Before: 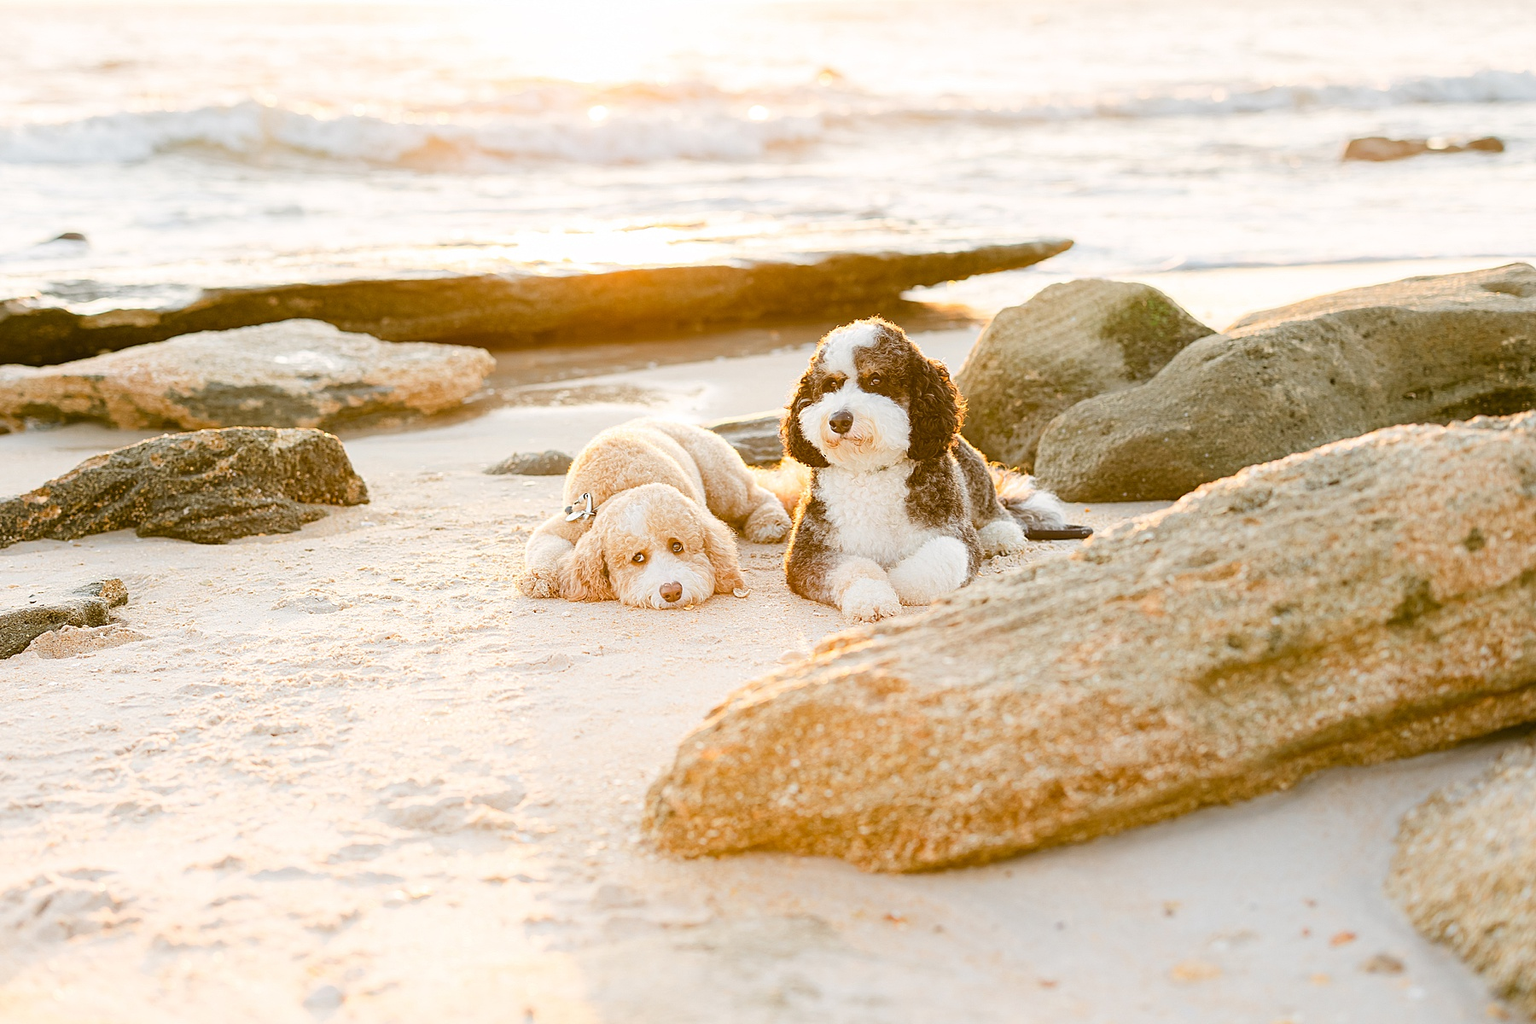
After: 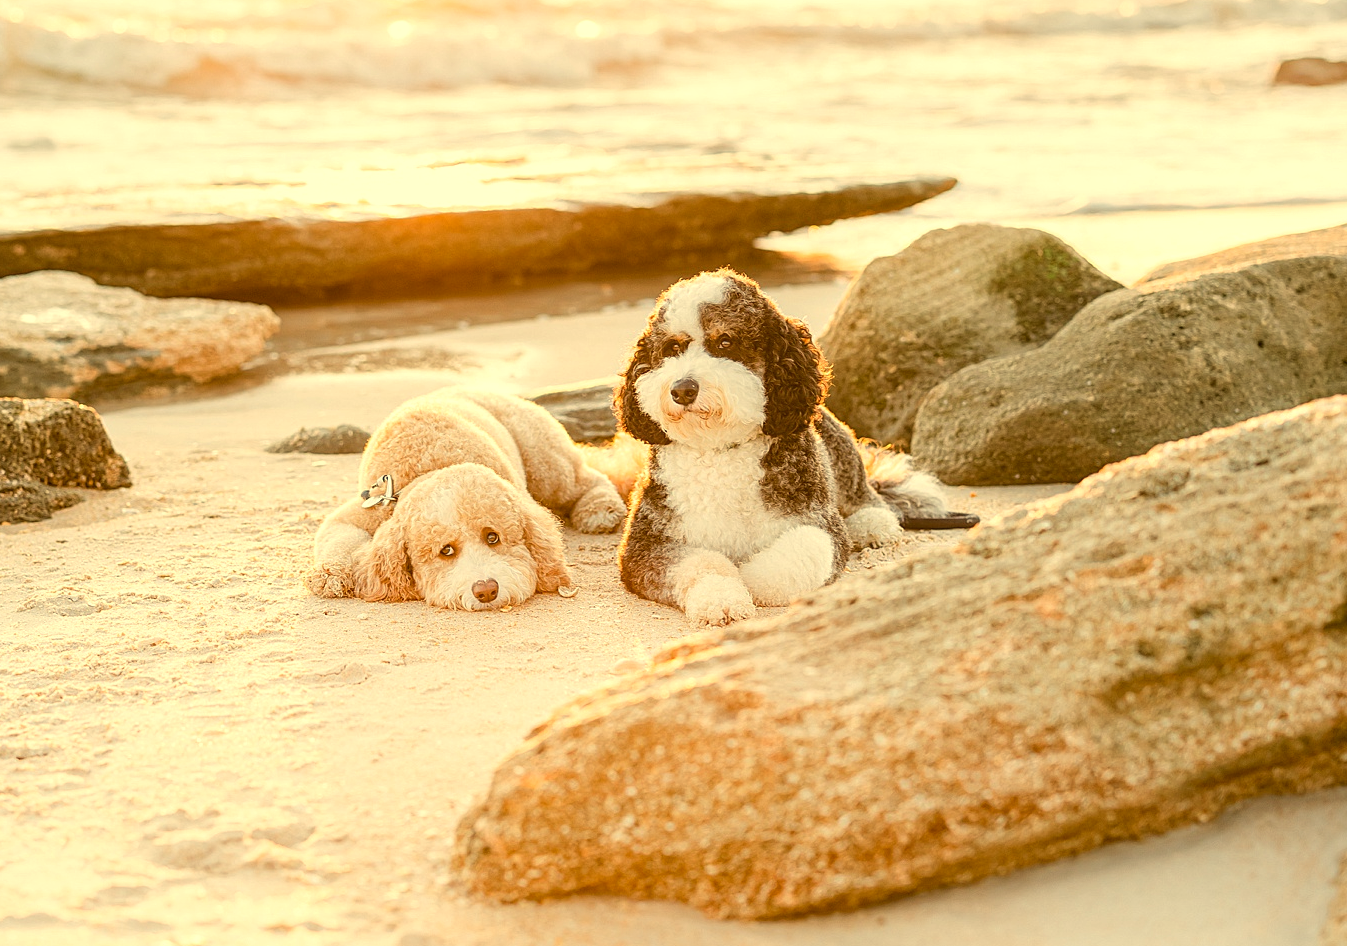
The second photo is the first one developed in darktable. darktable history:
crop: left 16.768%, top 8.653%, right 8.362%, bottom 12.485%
white balance: red 1.08, blue 0.791
local contrast: on, module defaults
